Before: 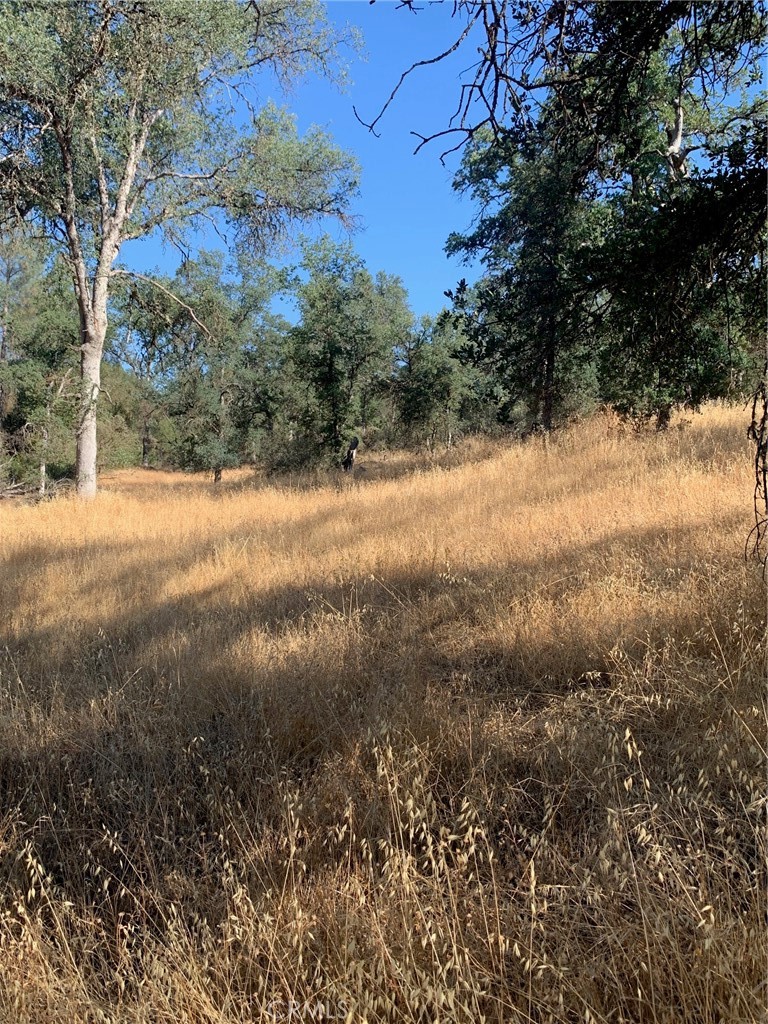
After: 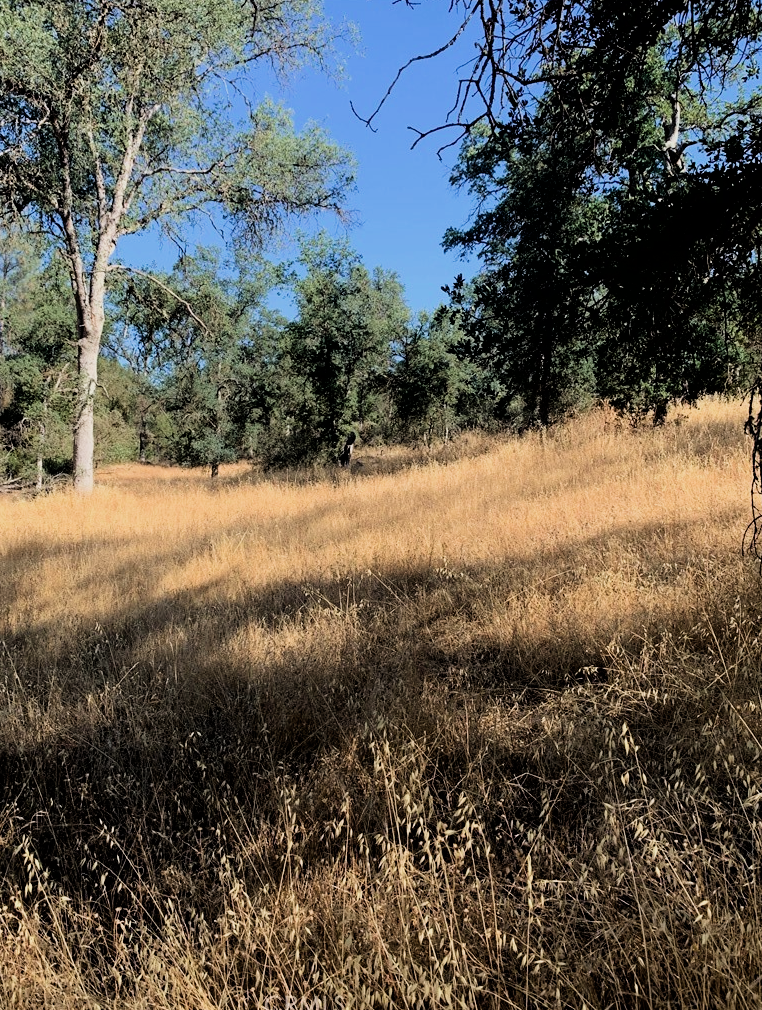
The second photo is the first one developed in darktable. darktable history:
velvia: strength 16.74%
crop: left 0.491%, top 0.576%, right 0.232%, bottom 0.723%
levels: white 99.97%
filmic rgb: black relative exposure -4.98 EV, white relative exposure 3.98 EV, hardness 2.88, contrast 1.408
